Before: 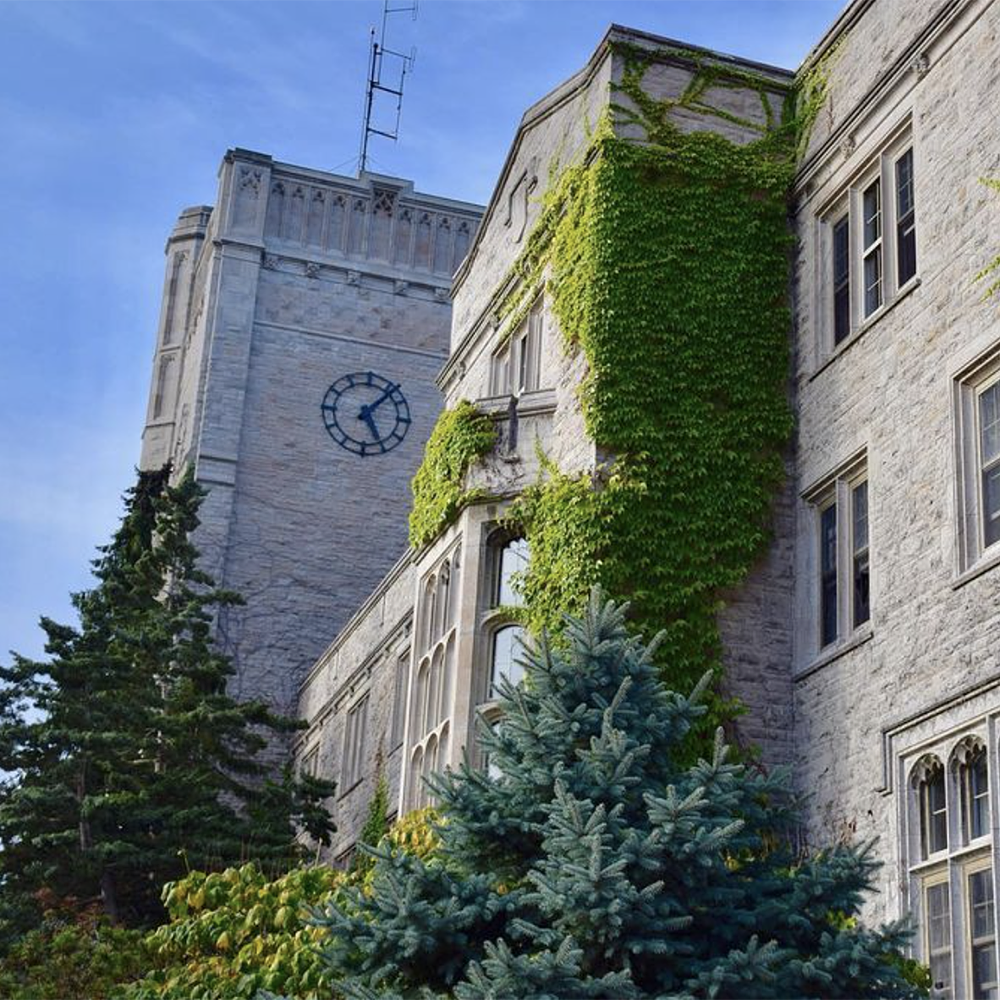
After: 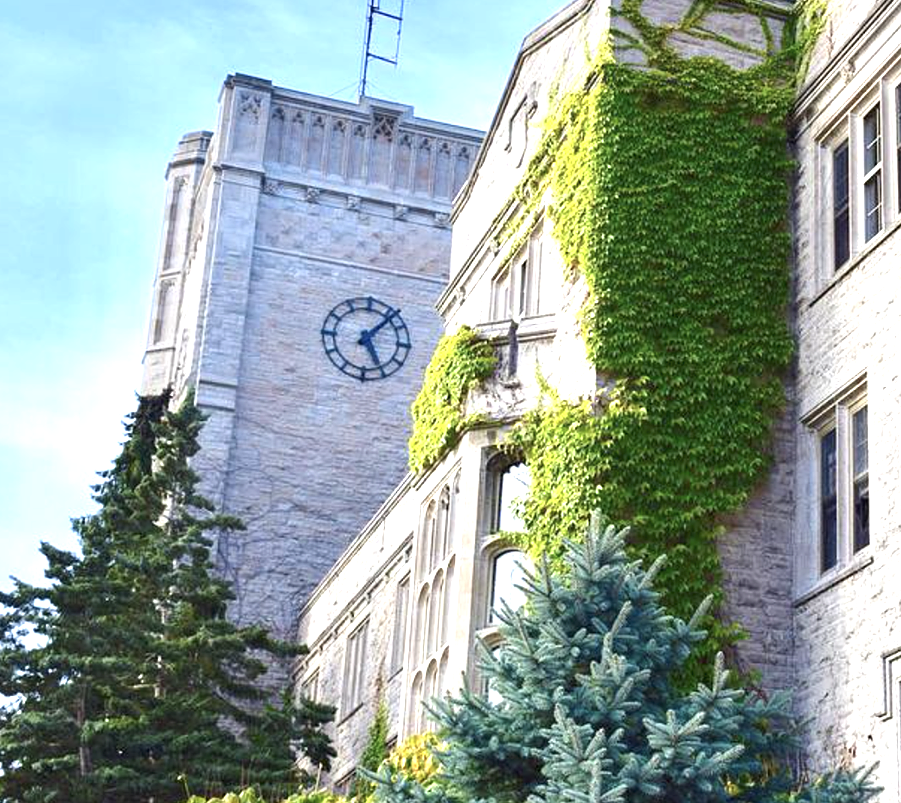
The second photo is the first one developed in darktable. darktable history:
exposure: black level correction 0, exposure 1.345 EV, compensate highlight preservation false
crop: top 7.515%, right 9.842%, bottom 12.034%
